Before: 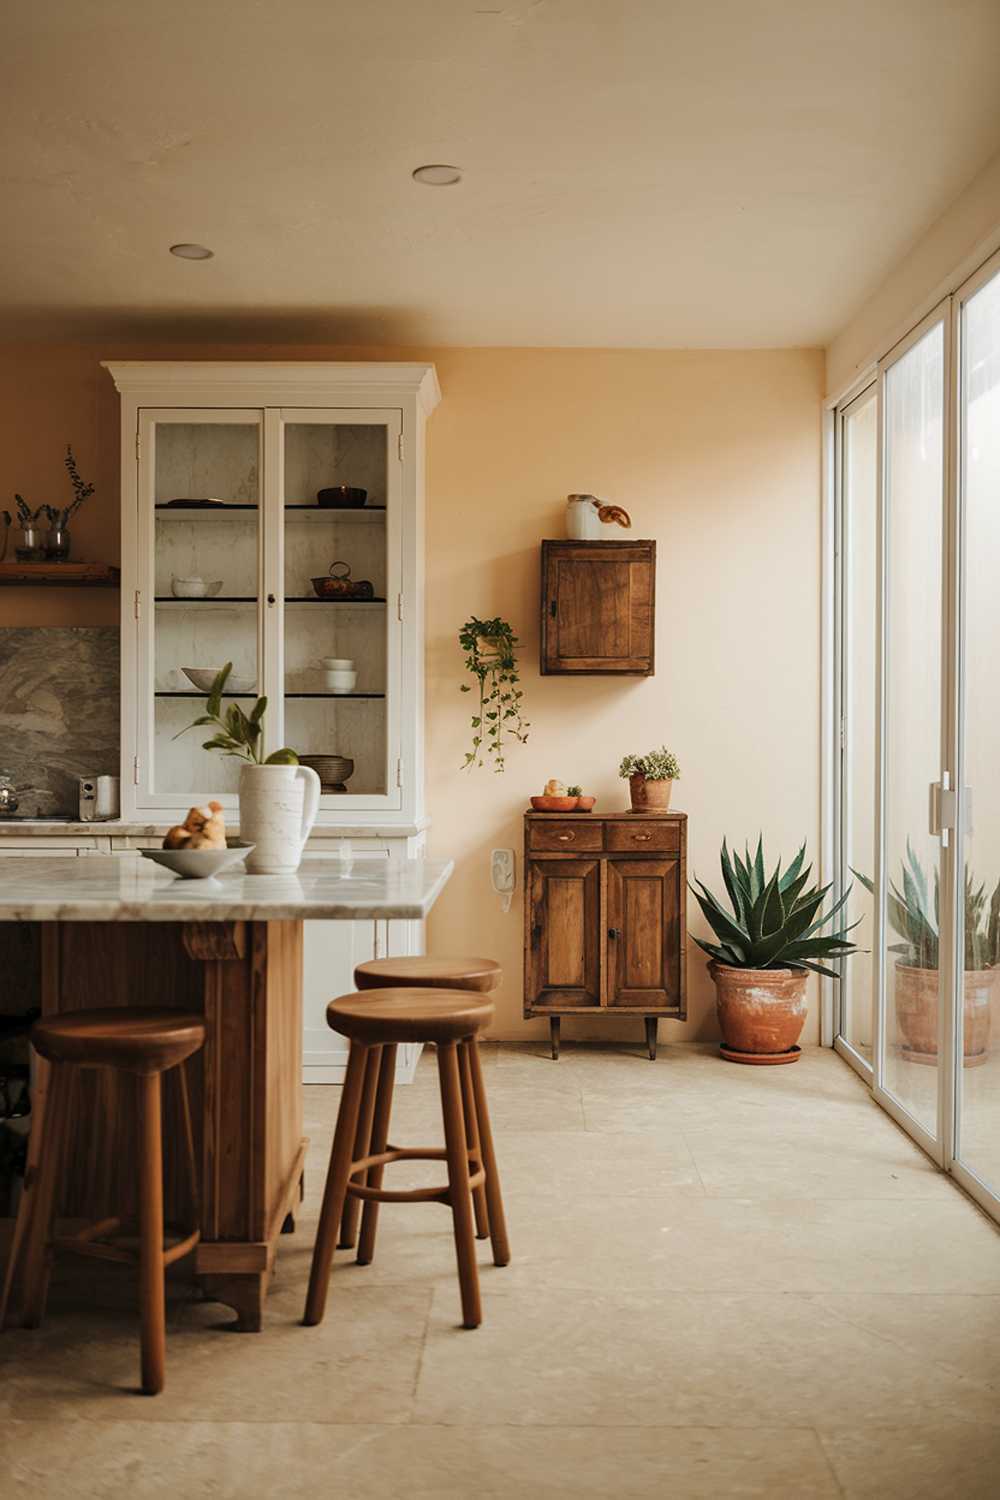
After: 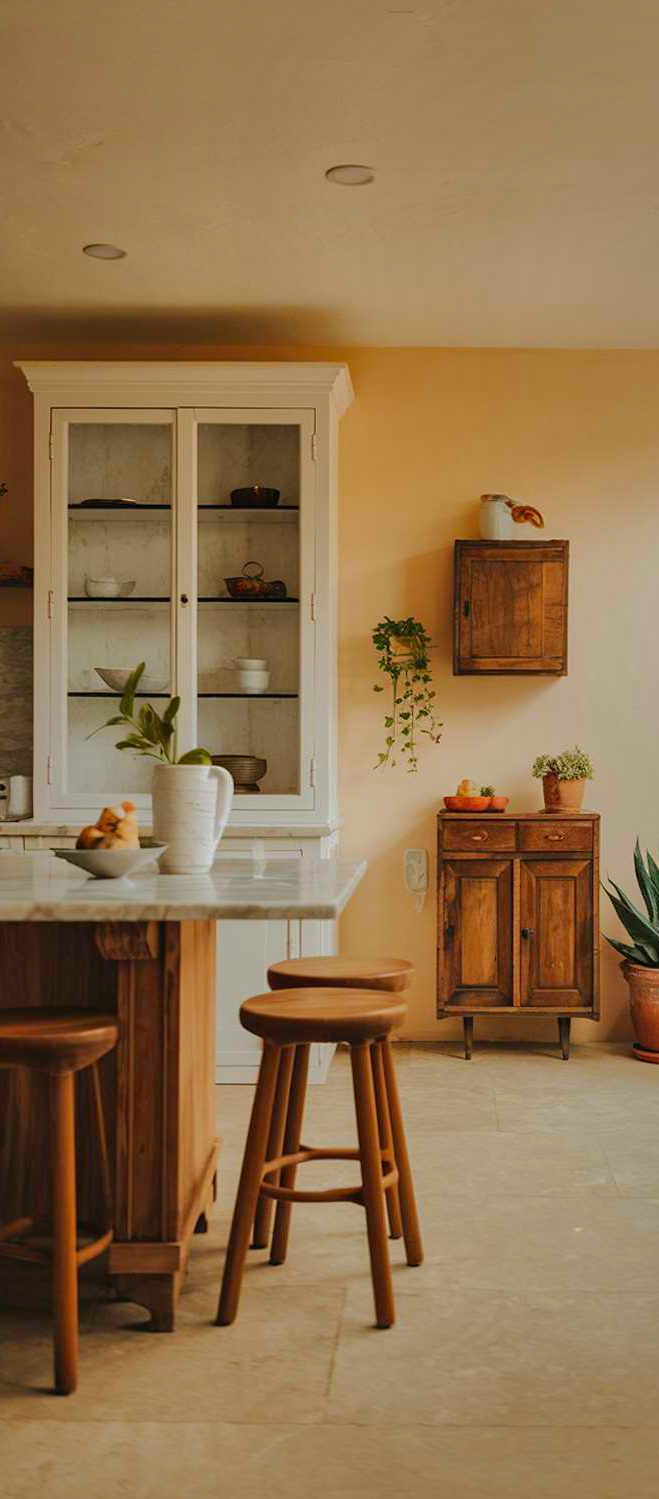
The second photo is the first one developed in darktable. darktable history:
crop and rotate: left 8.745%, right 25.262%
shadows and highlights: shadows 38.98, highlights -76.07
color correction: highlights b* 0.047, saturation 1.31
